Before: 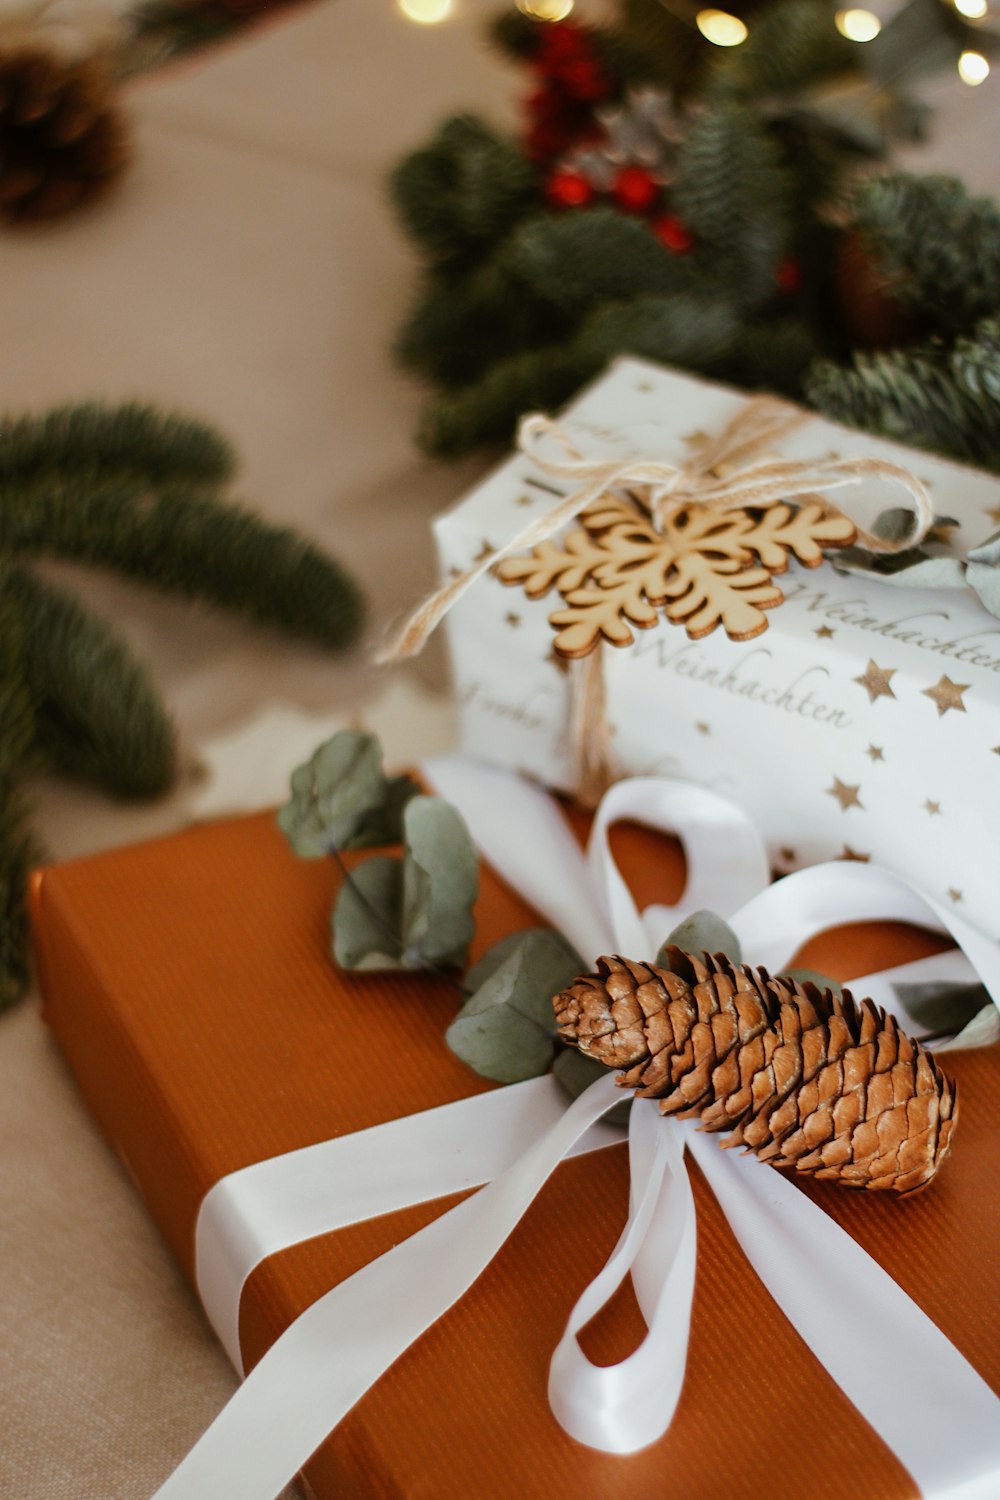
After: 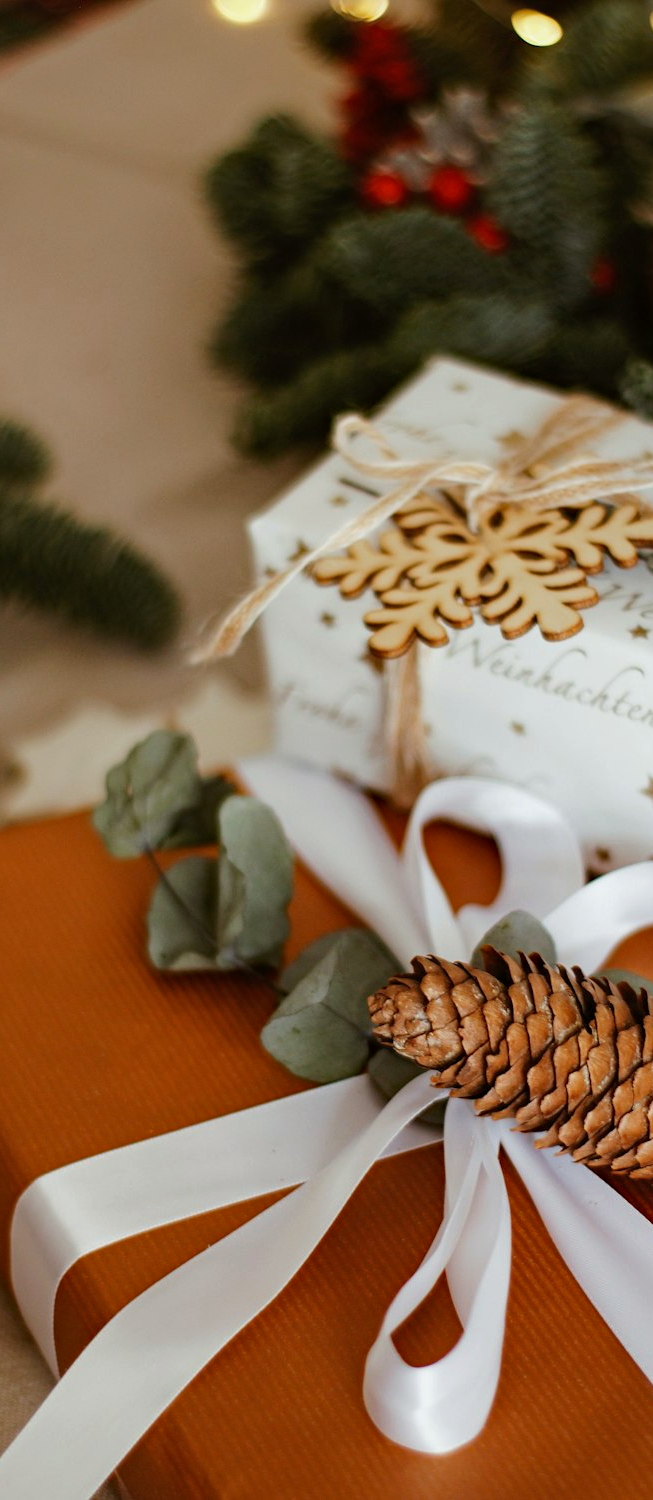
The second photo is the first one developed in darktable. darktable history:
crop and rotate: left 18.575%, right 16.092%
tone equalizer: mask exposure compensation -0.507 EV
haze removal: adaptive false
